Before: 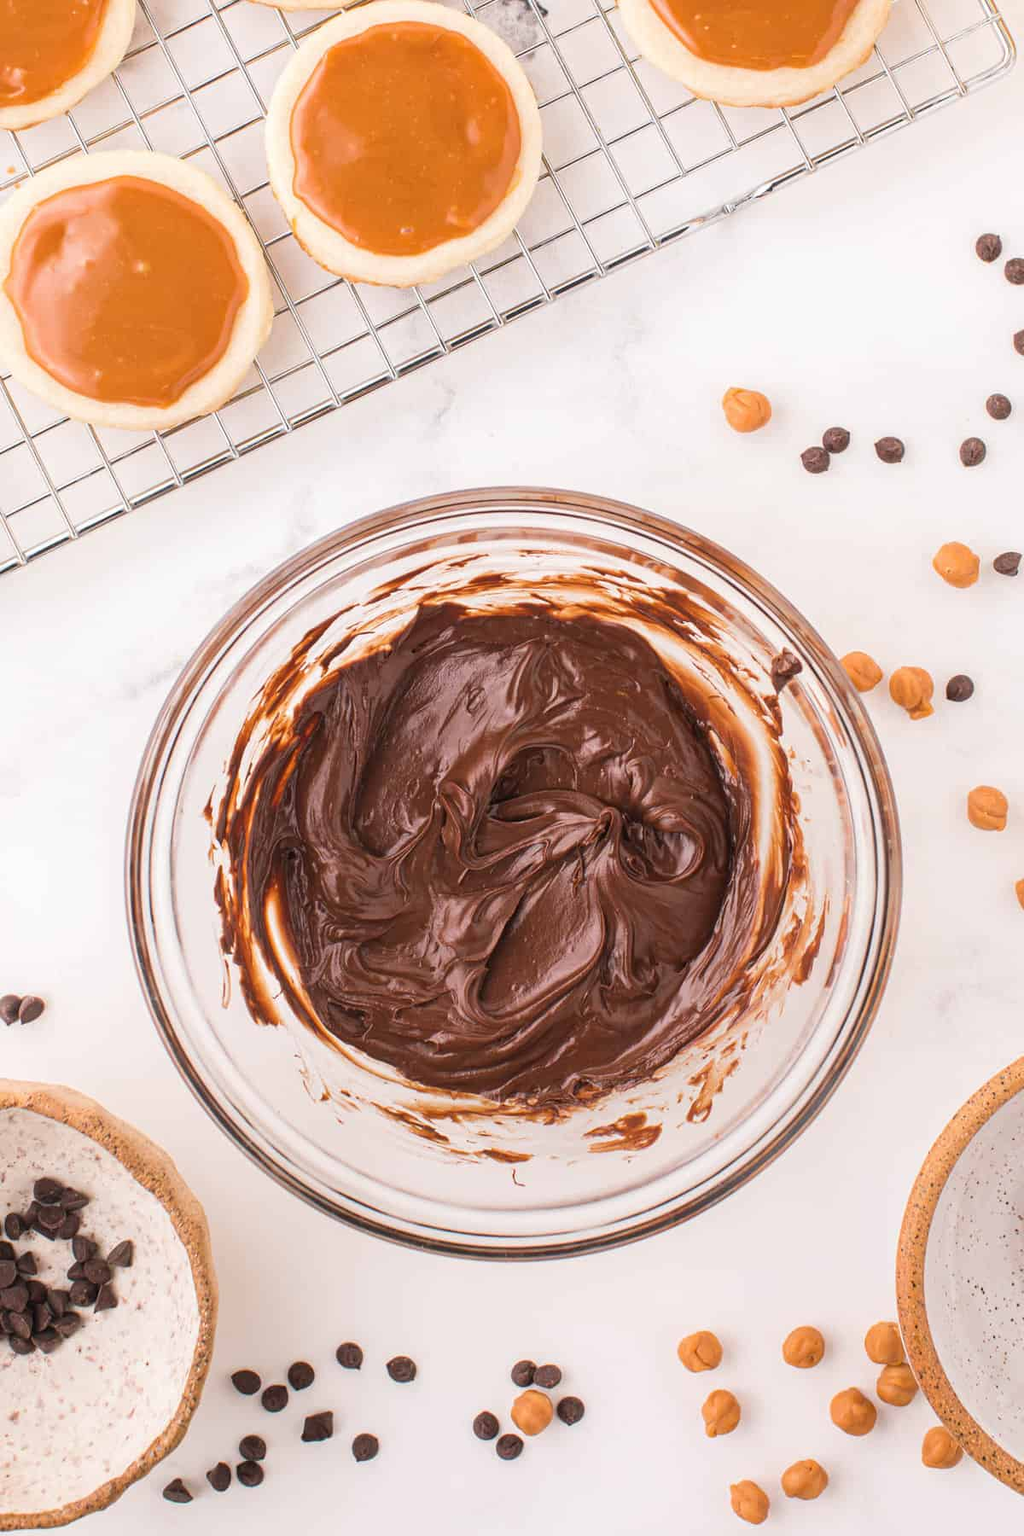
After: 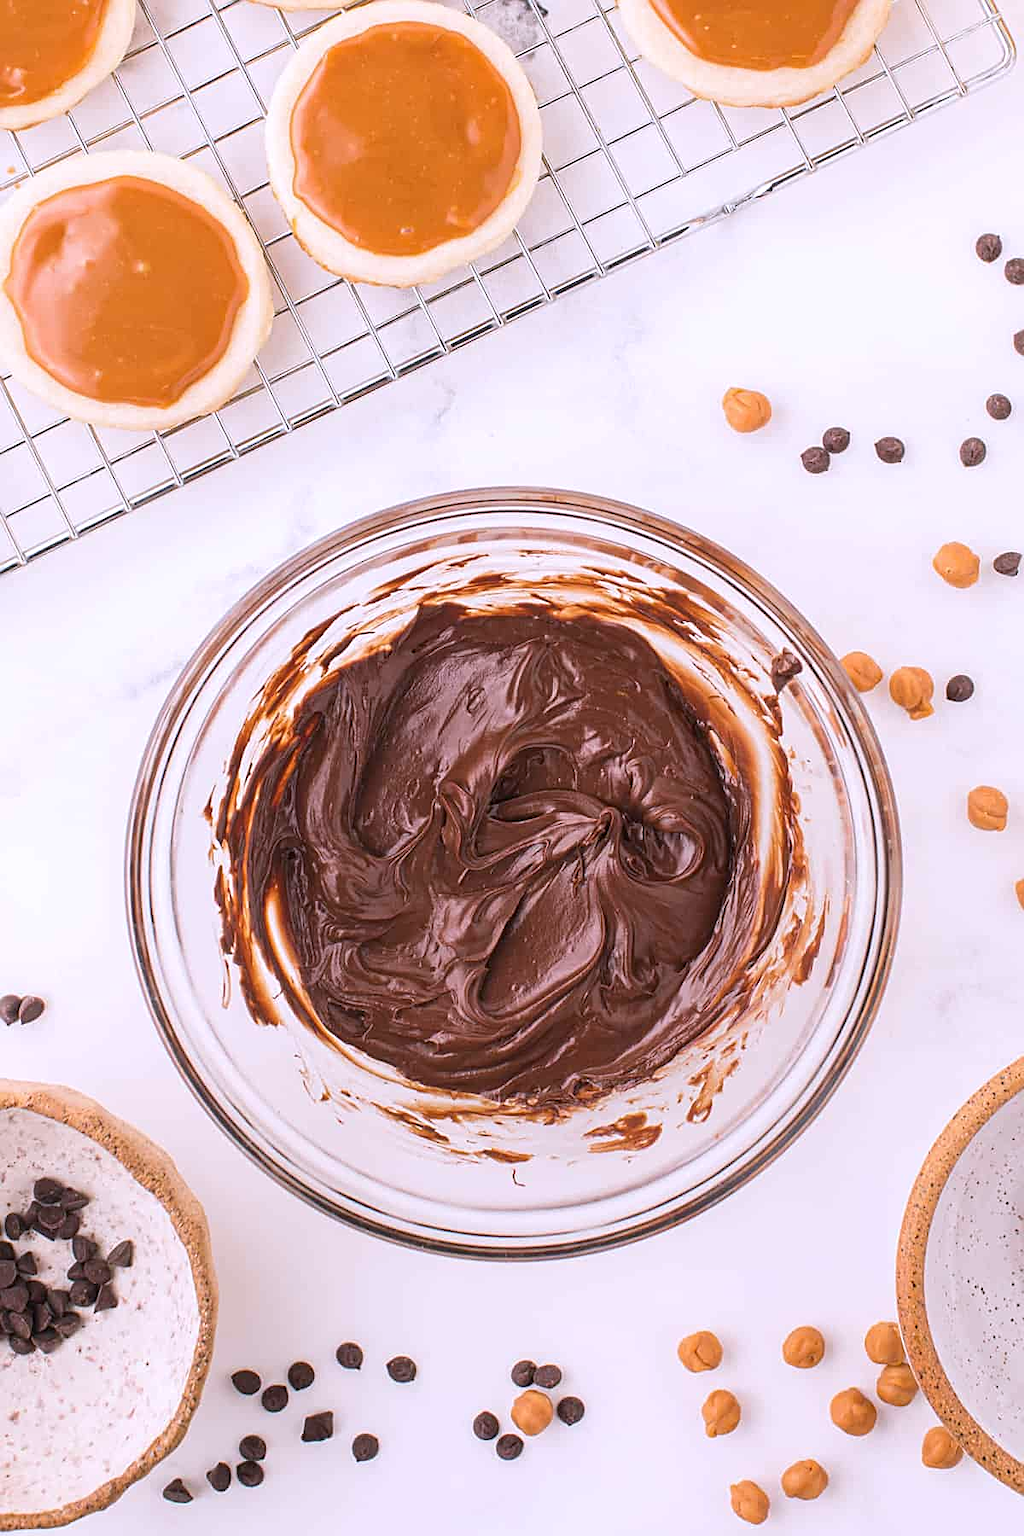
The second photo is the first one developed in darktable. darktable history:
white balance: red 1.004, blue 1.096
exposure: compensate highlight preservation false
sharpen: on, module defaults
